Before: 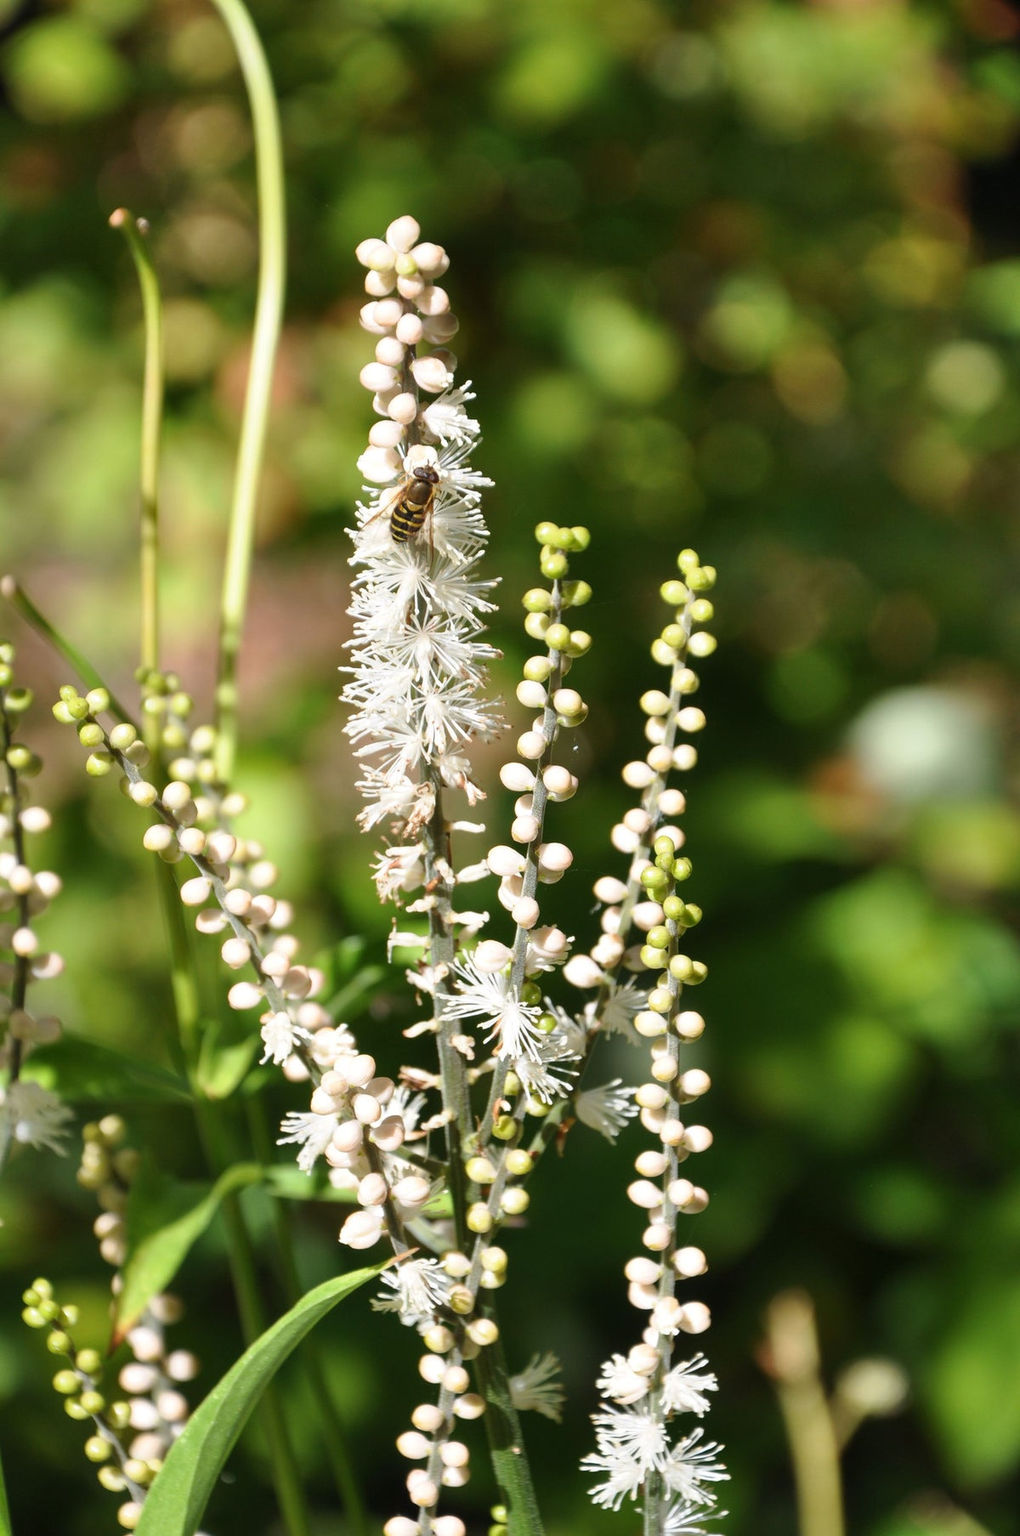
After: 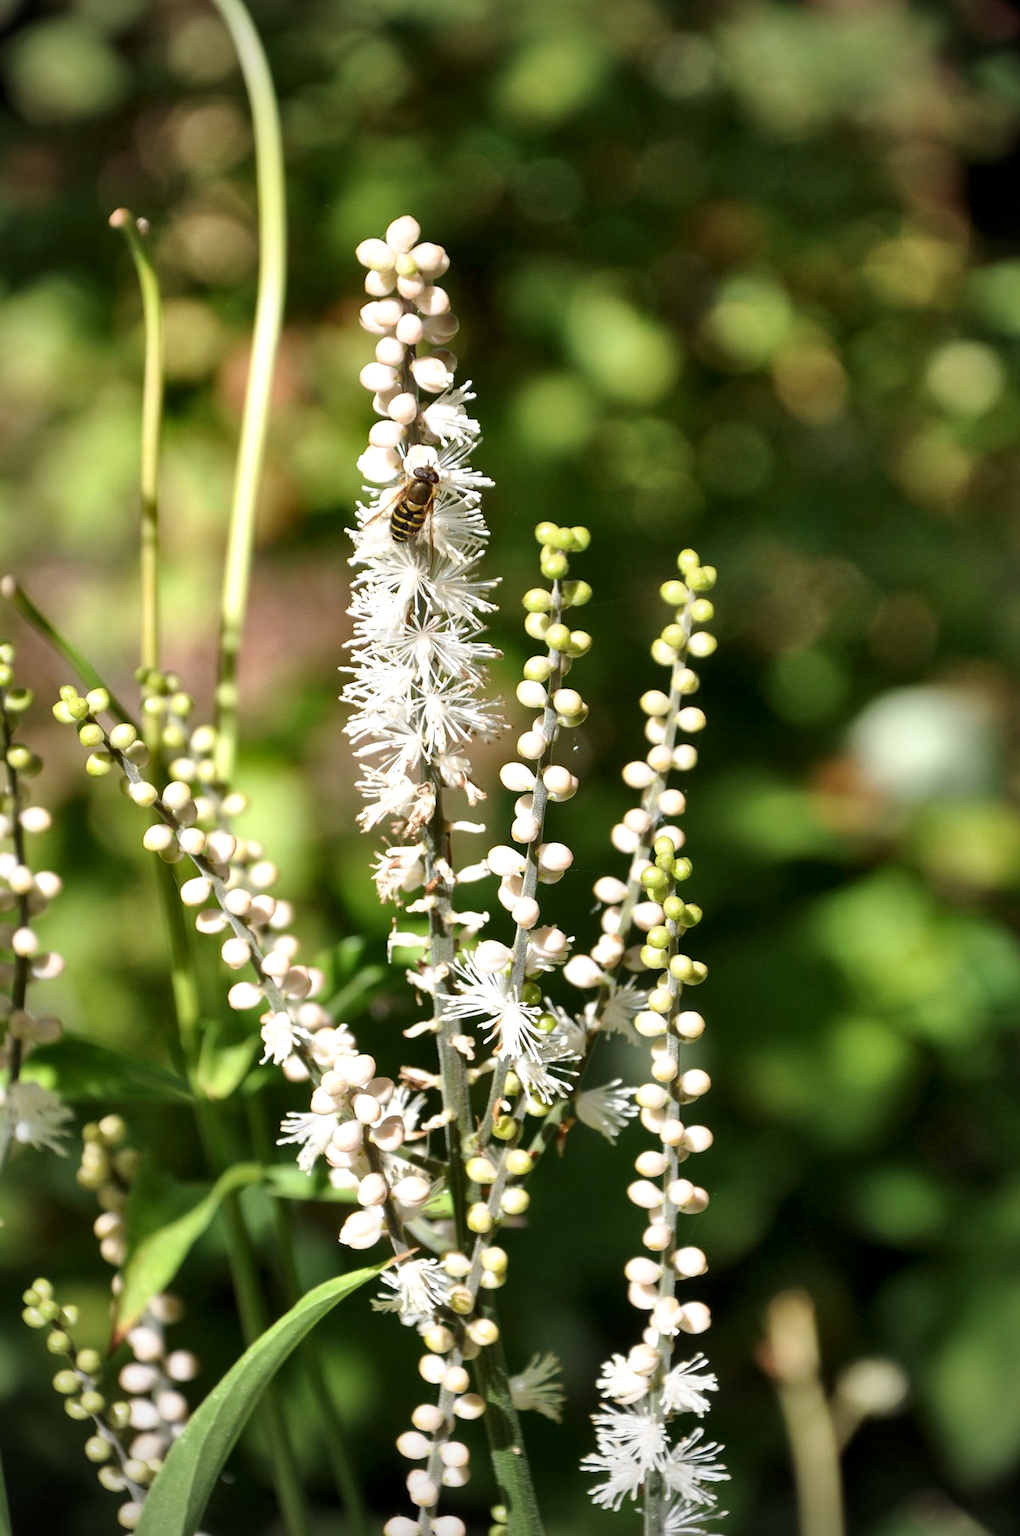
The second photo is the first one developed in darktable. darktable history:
vignetting: brightness -0.689
local contrast: mode bilateral grid, contrast 49, coarseness 50, detail 150%, midtone range 0.2
